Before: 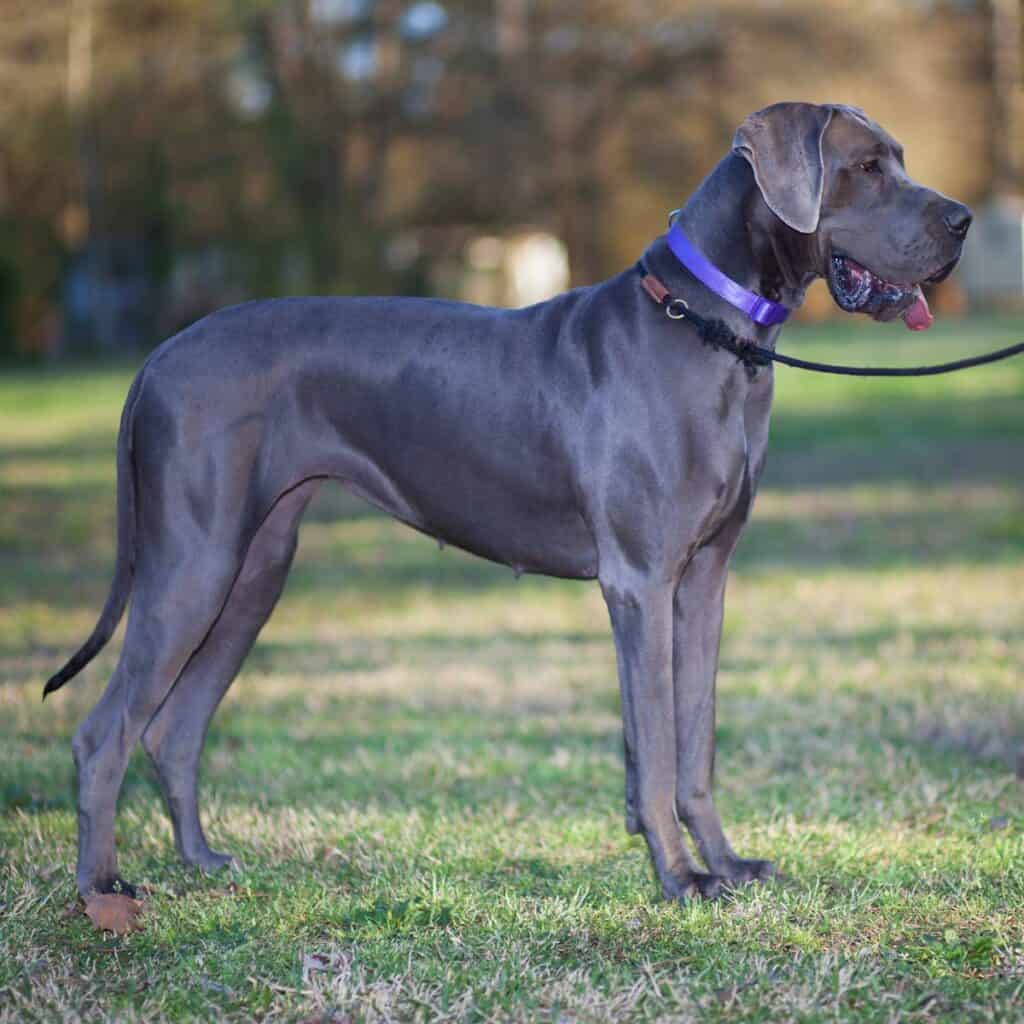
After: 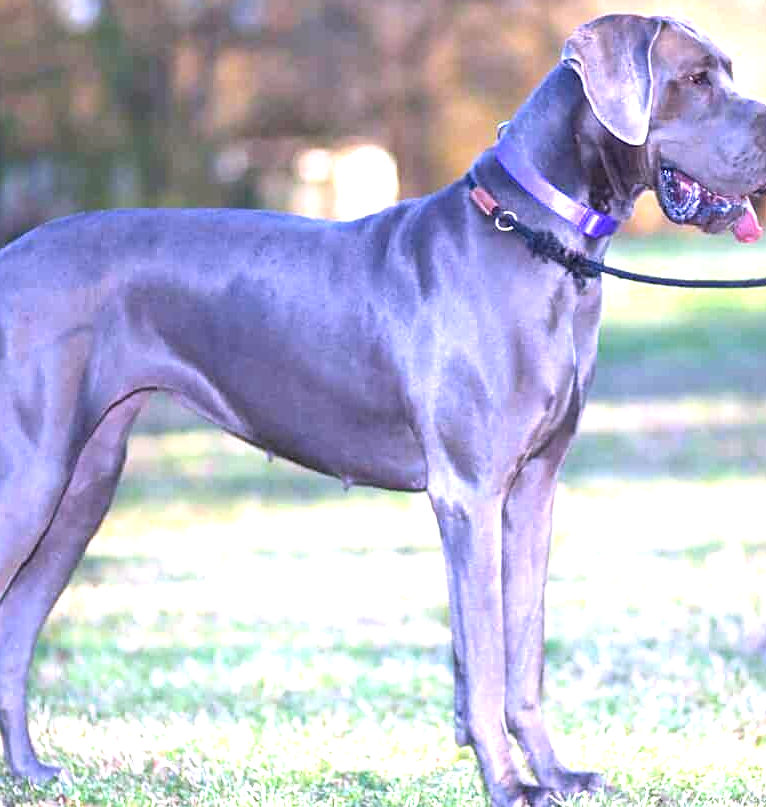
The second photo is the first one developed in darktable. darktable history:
crop: left 16.768%, top 8.653%, right 8.362%, bottom 12.485%
sharpen: amount 0.2
white balance: red 1.042, blue 1.17
exposure: black level correction 0, exposure 1.6 EV, compensate exposure bias true, compensate highlight preservation false
